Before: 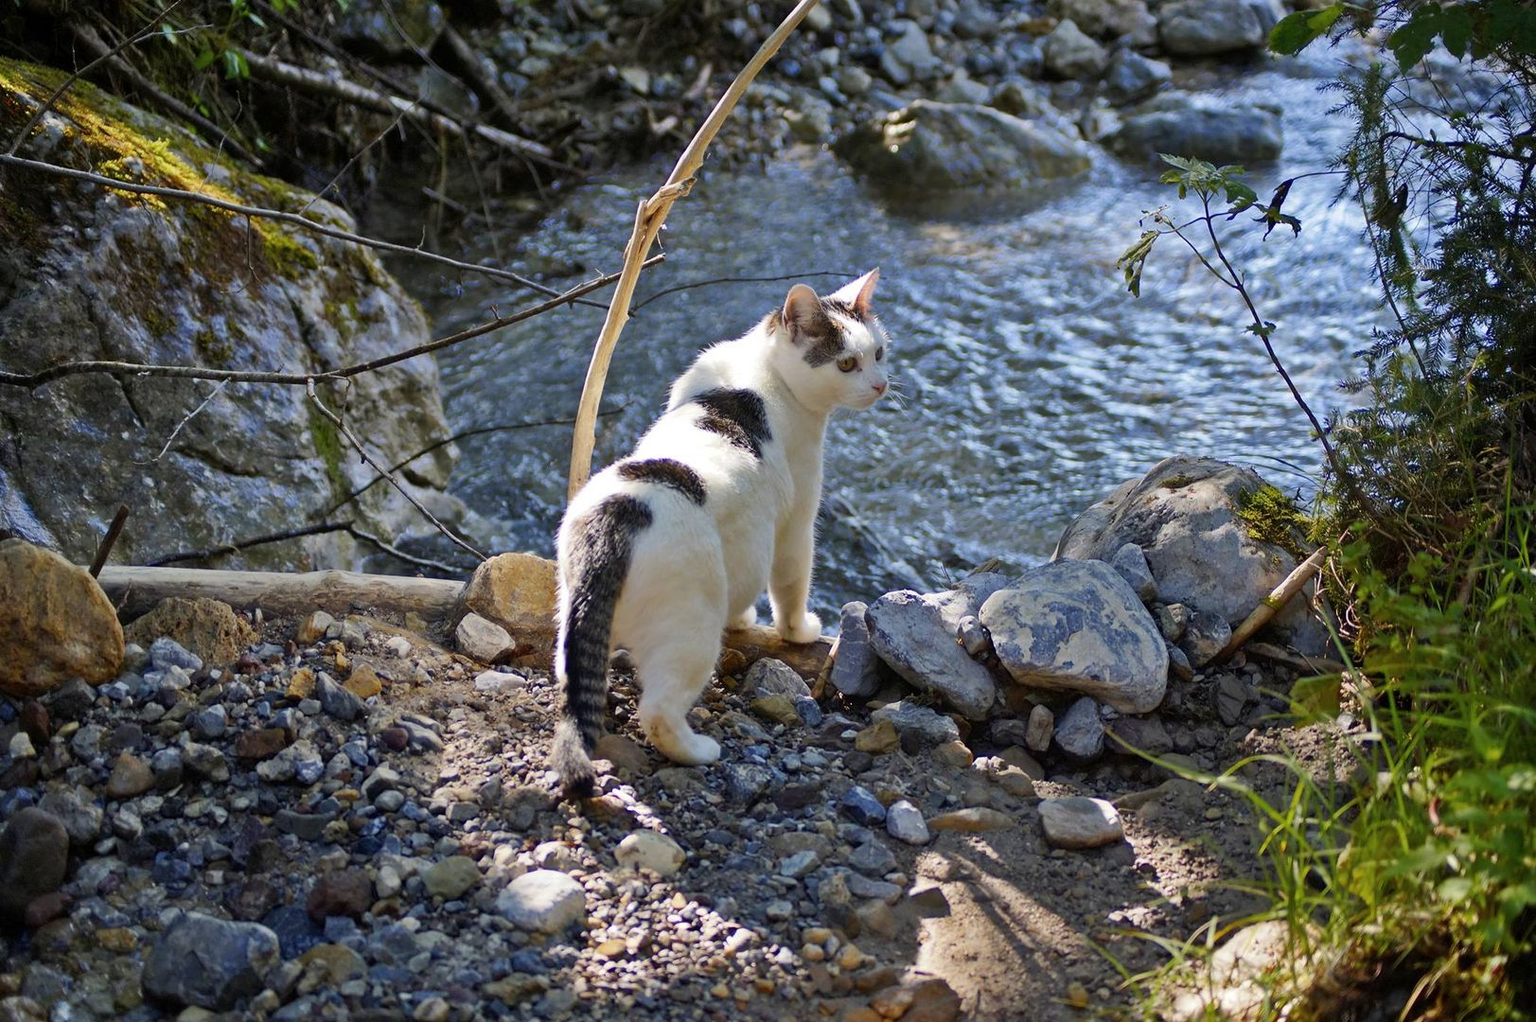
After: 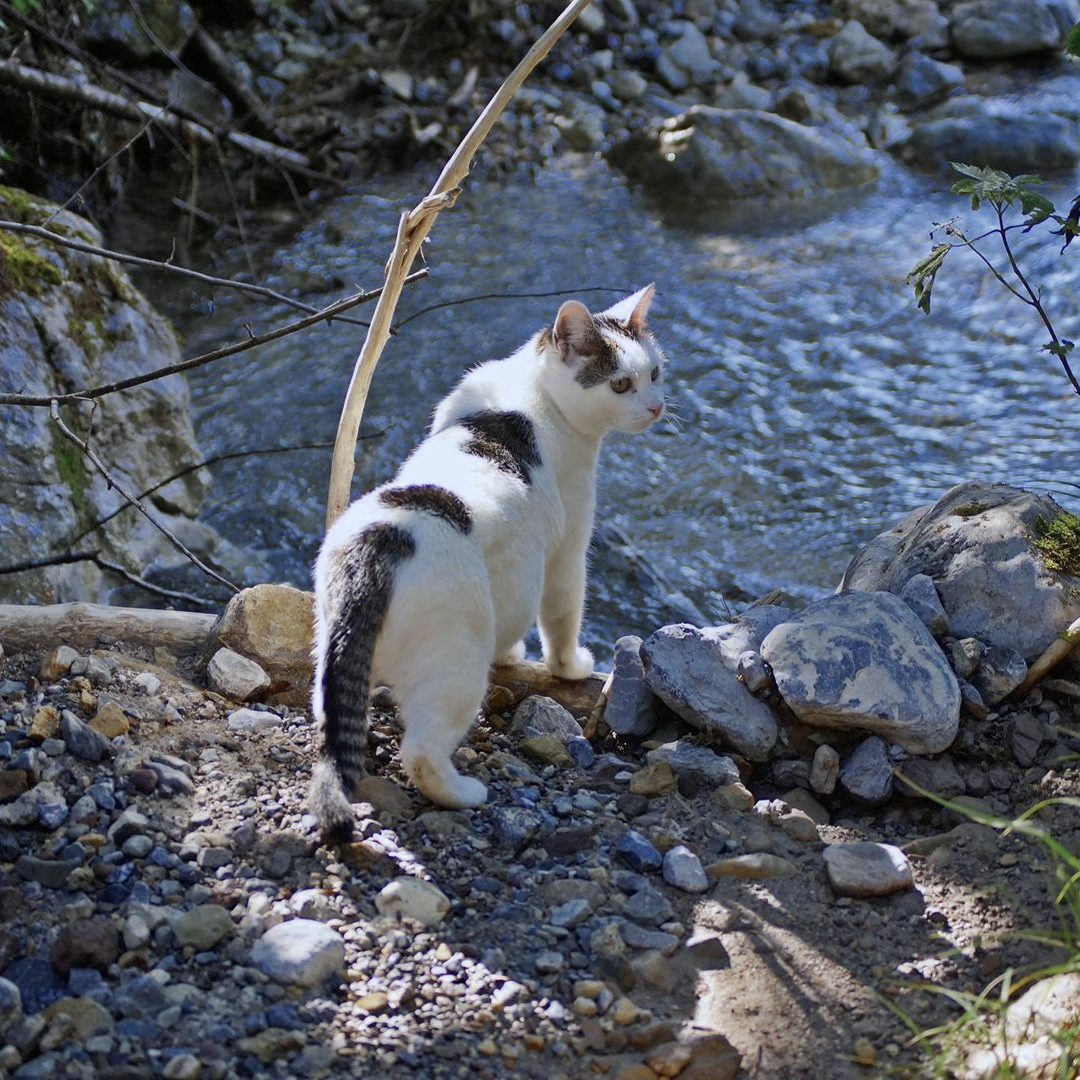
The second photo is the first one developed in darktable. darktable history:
crop: left 16.899%, right 16.556%
color zones: curves: ch0 [(0, 0.5) (0.125, 0.4) (0.25, 0.5) (0.375, 0.4) (0.5, 0.4) (0.625, 0.35) (0.75, 0.35) (0.875, 0.5)]; ch1 [(0, 0.35) (0.125, 0.45) (0.25, 0.35) (0.375, 0.35) (0.5, 0.35) (0.625, 0.35) (0.75, 0.45) (0.875, 0.35)]; ch2 [(0, 0.6) (0.125, 0.5) (0.25, 0.5) (0.375, 0.6) (0.5, 0.6) (0.625, 0.5) (0.75, 0.5) (0.875, 0.5)]
white balance: red 0.954, blue 1.079
